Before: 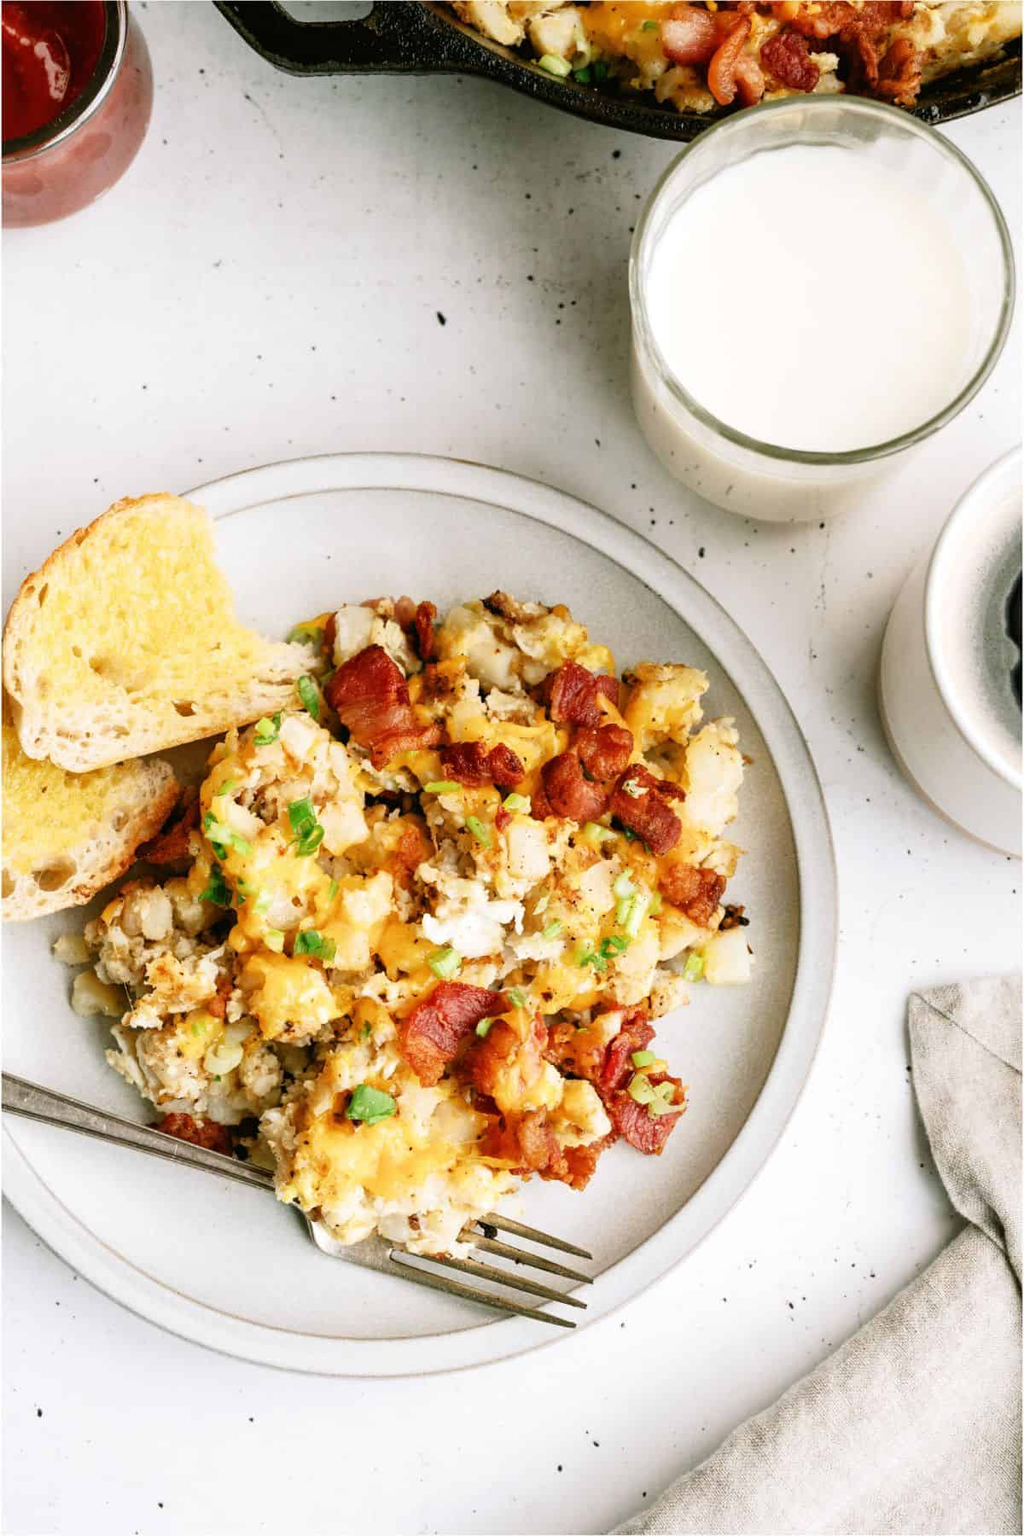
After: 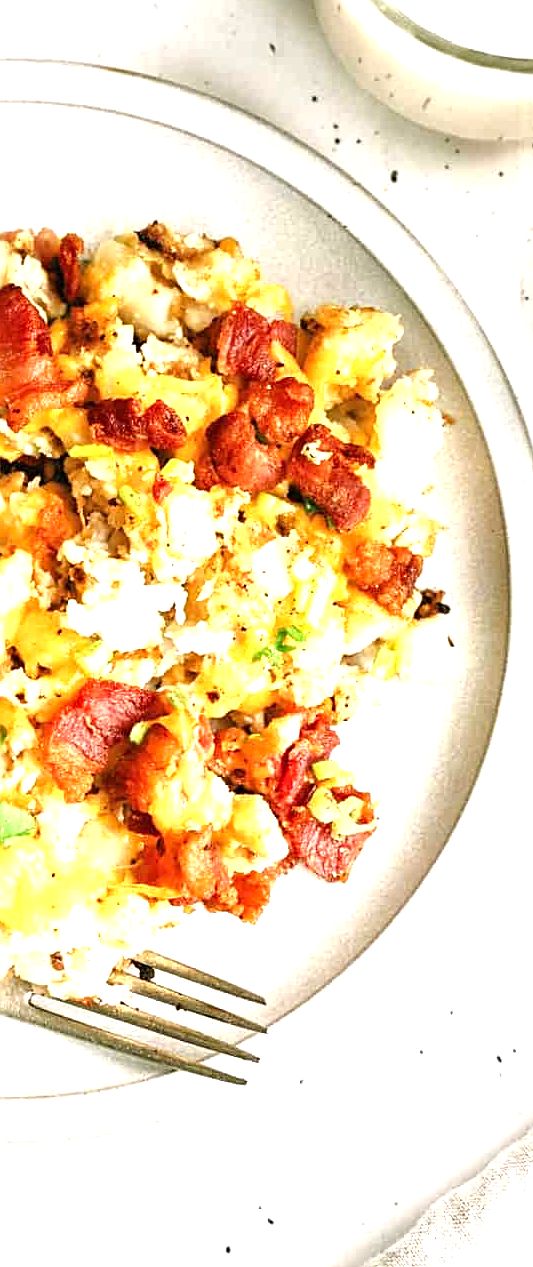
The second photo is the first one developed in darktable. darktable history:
crop: left 35.675%, top 26.169%, right 19.876%, bottom 3.434%
sharpen: on, module defaults
exposure: exposure 1.001 EV, compensate highlight preservation false
local contrast: mode bilateral grid, contrast 20, coarseness 50, detail 120%, midtone range 0.2
